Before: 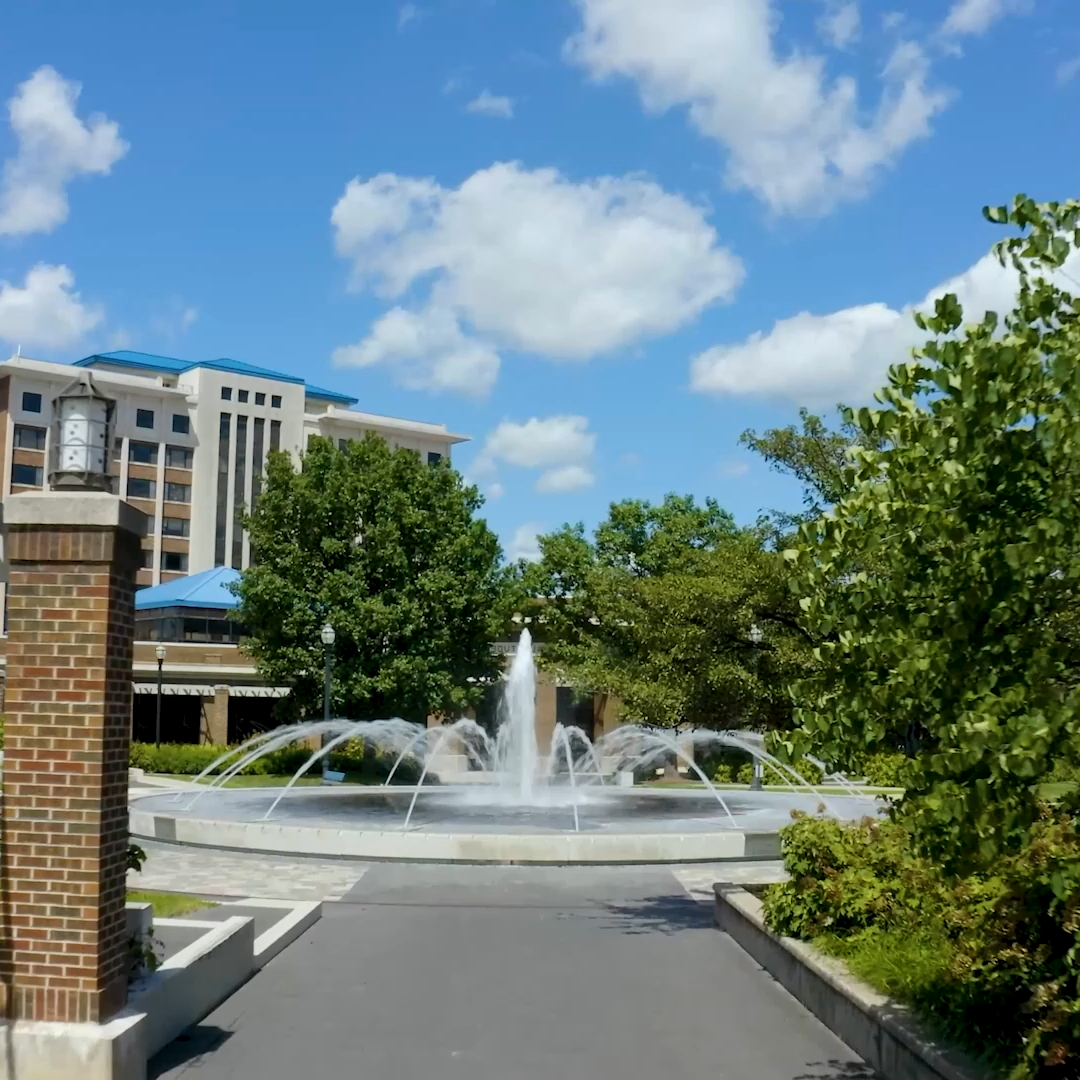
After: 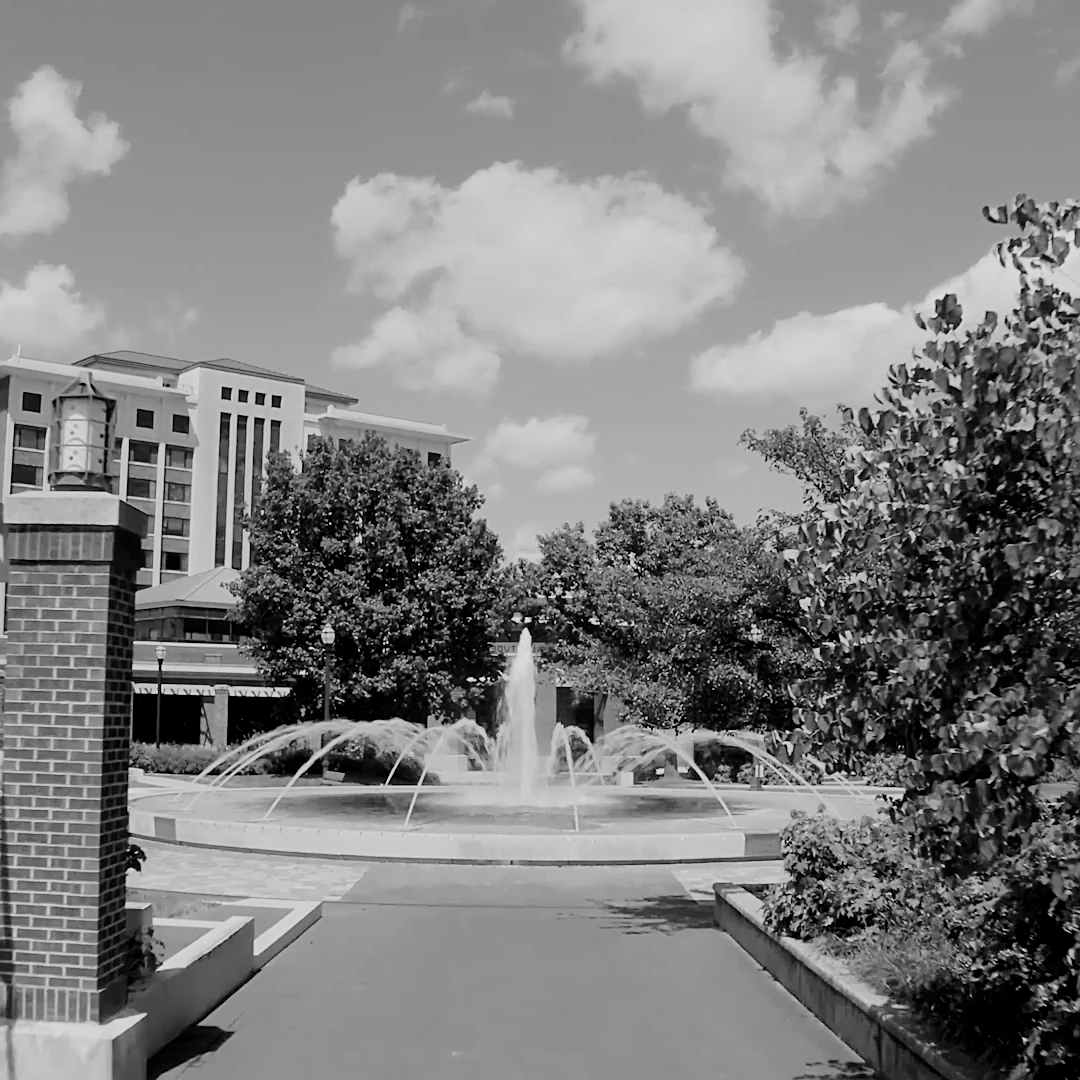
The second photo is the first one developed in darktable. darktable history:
white balance: red 1.123, blue 0.83
monochrome: on, module defaults
exposure: black level correction 0, exposure 0.3 EV, compensate highlight preservation false
sharpen: on, module defaults
filmic rgb: black relative exposure -7.65 EV, white relative exposure 4.56 EV, hardness 3.61
